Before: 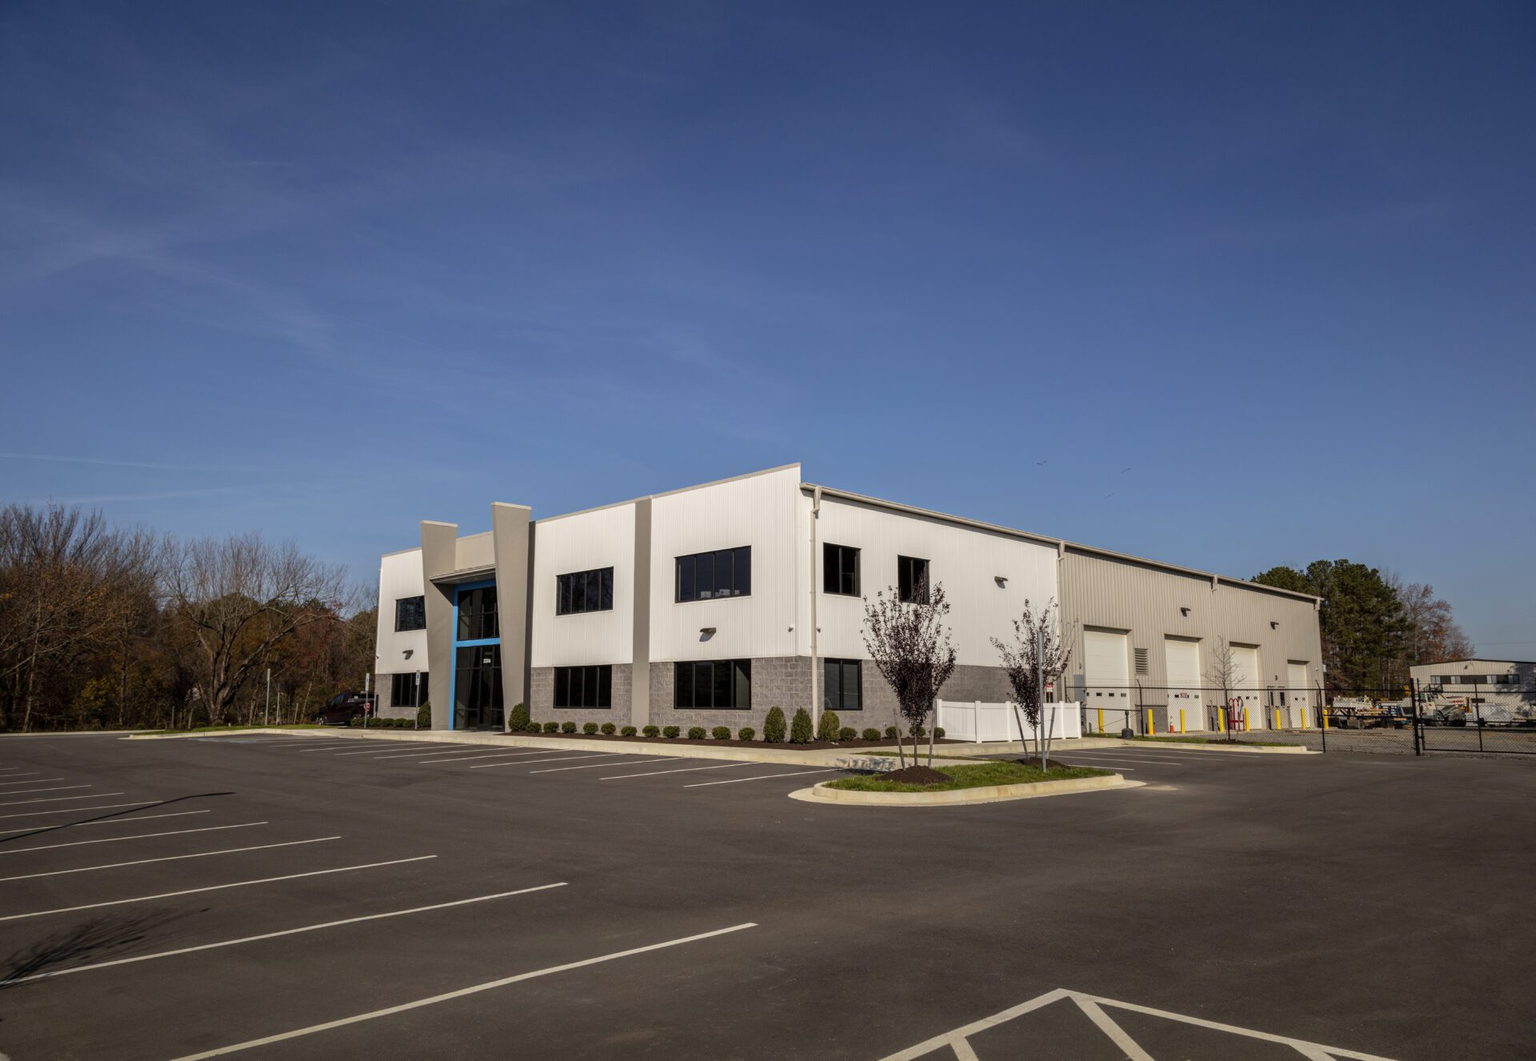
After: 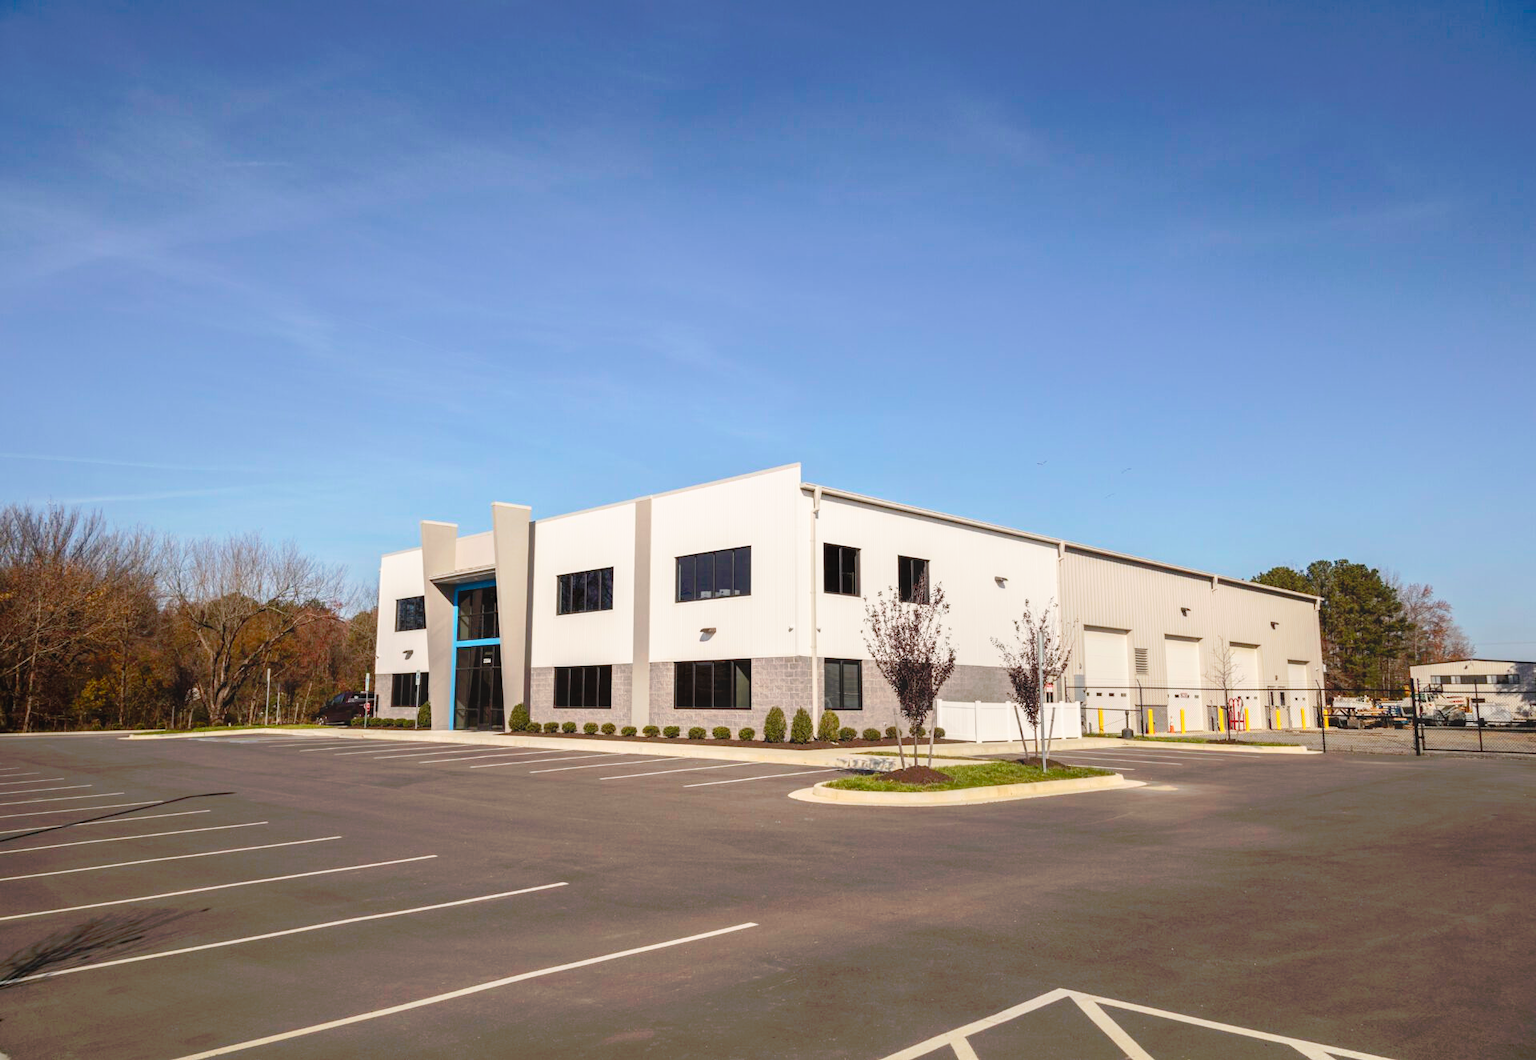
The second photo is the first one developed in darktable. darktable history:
tone curve: curves: ch0 [(0, 0) (0.003, 0.013) (0.011, 0.017) (0.025, 0.035) (0.044, 0.093) (0.069, 0.146) (0.1, 0.179) (0.136, 0.243) (0.177, 0.294) (0.224, 0.332) (0.277, 0.412) (0.335, 0.454) (0.399, 0.531) (0.468, 0.611) (0.543, 0.669) (0.623, 0.738) (0.709, 0.823) (0.801, 0.881) (0.898, 0.951) (1, 1)], preserve colors none
contrast equalizer: octaves 7, y [[0.6 ×6], [0.55 ×6], [0 ×6], [0 ×6], [0 ×6]], mix -0.2
contrast brightness saturation: contrast 0.2, brightness 0.16, saturation 0.22
